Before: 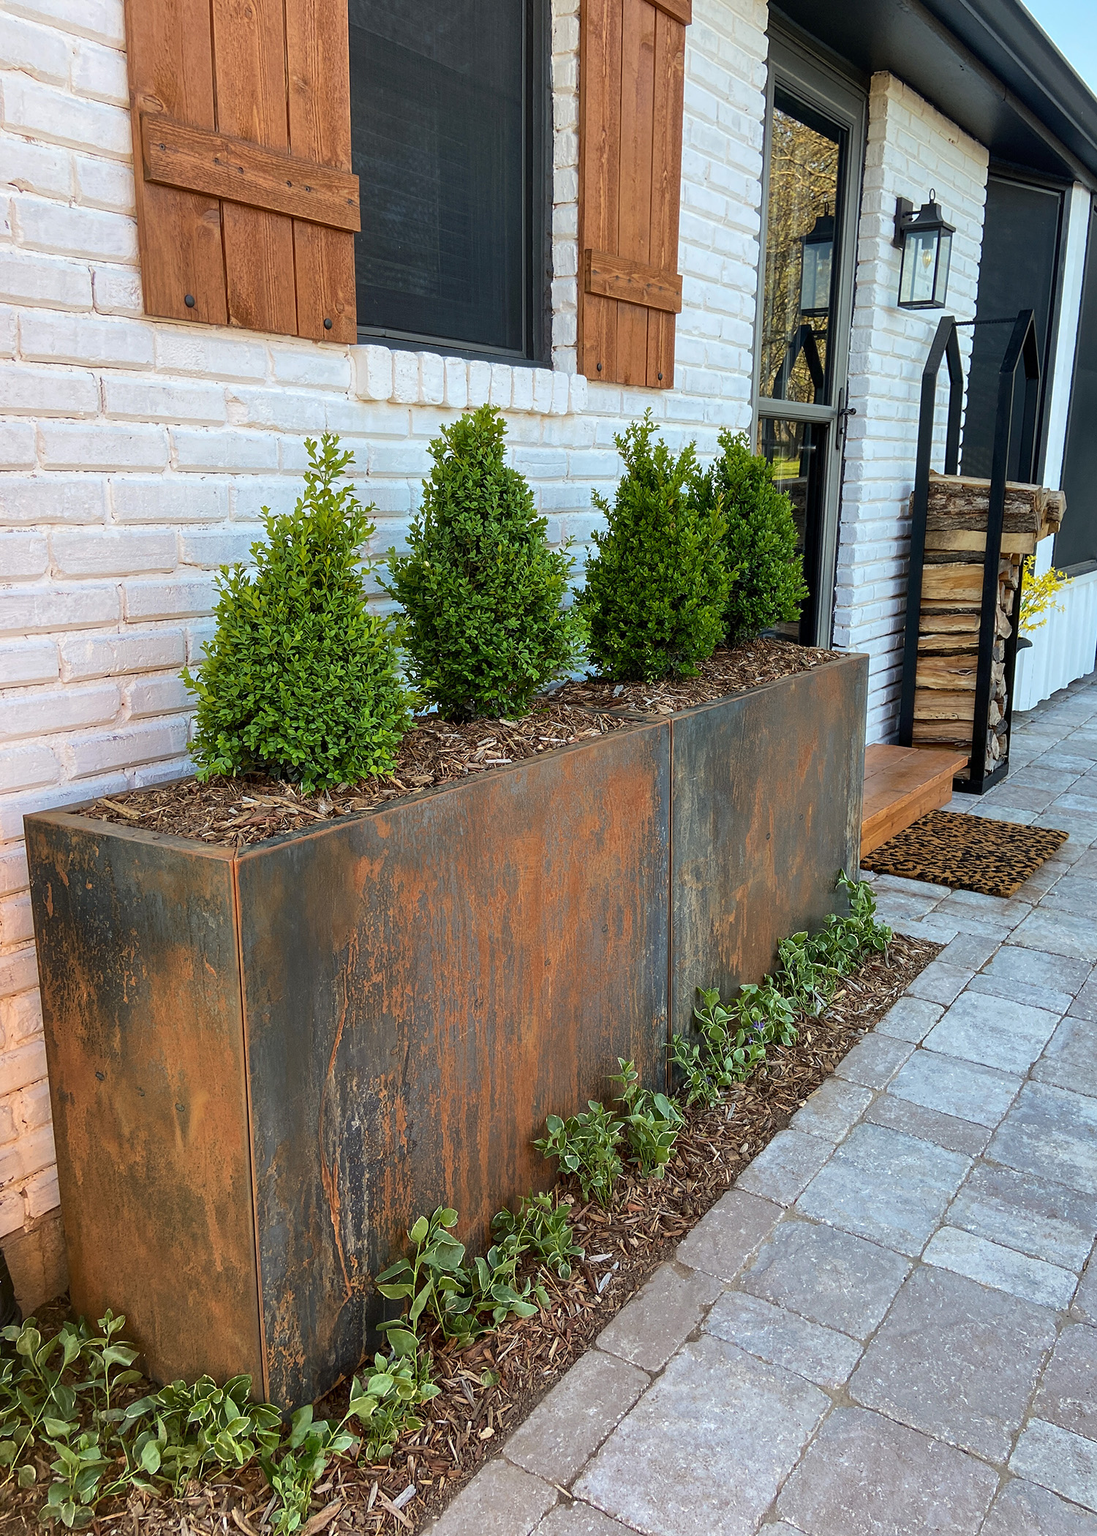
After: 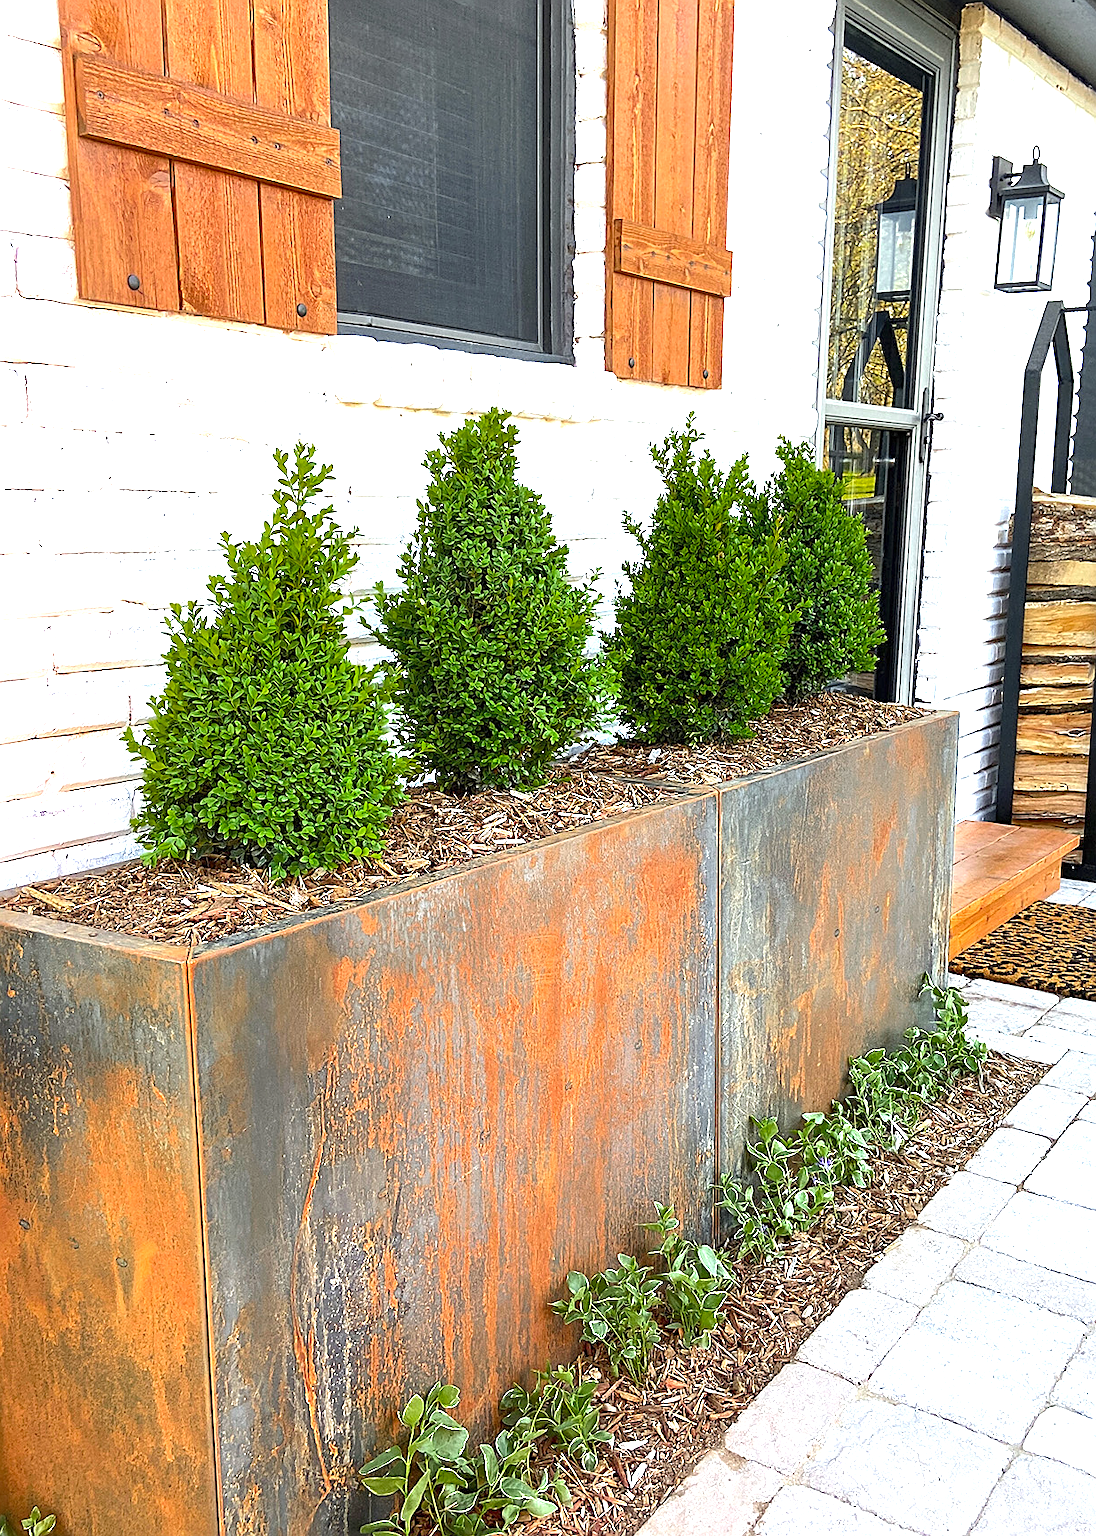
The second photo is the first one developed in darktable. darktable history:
crop and rotate: left 7.277%, top 4.521%, right 10.507%, bottom 13.161%
color zones: curves: ch0 [(0, 0.48) (0.209, 0.398) (0.305, 0.332) (0.429, 0.493) (0.571, 0.5) (0.714, 0.5) (0.857, 0.5) (1, 0.48)]; ch1 [(0, 0.633) (0.143, 0.586) (0.286, 0.489) (0.429, 0.448) (0.571, 0.31) (0.714, 0.335) (0.857, 0.492) (1, 0.633)]; ch2 [(0, 0.448) (0.143, 0.498) (0.286, 0.5) (0.429, 0.5) (0.571, 0.5) (0.714, 0.5) (0.857, 0.5) (1, 0.448)]
sharpen: on, module defaults
exposure: black level correction 0, exposure 1.743 EV, compensate highlight preservation false
